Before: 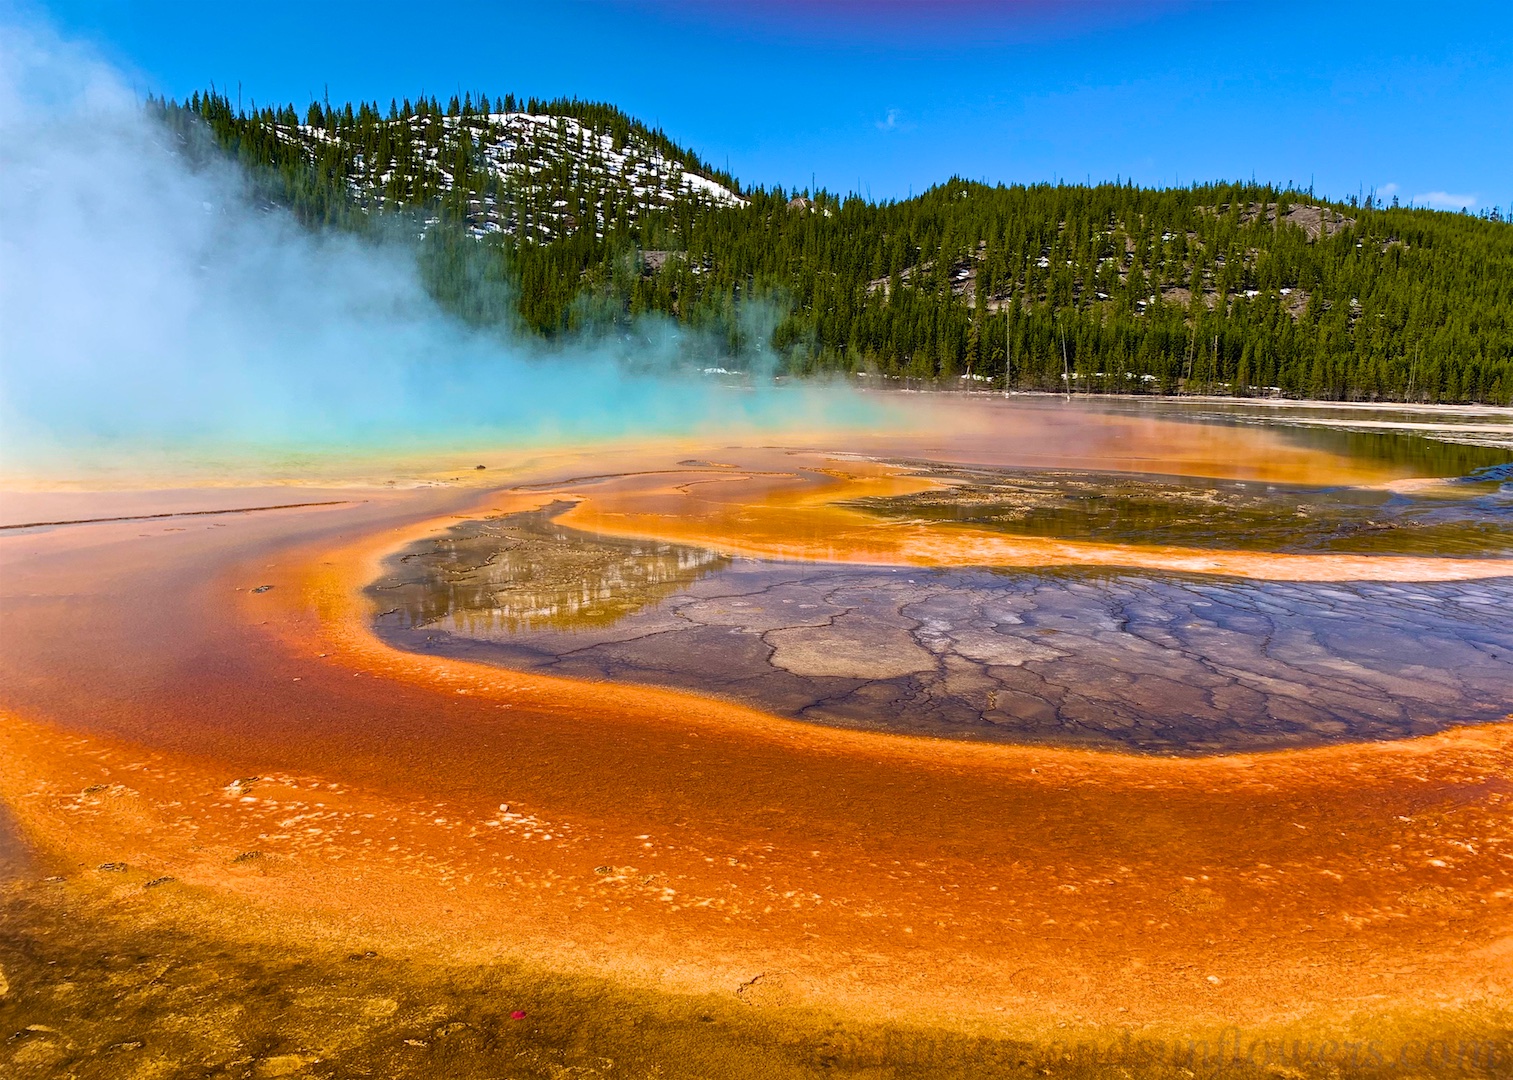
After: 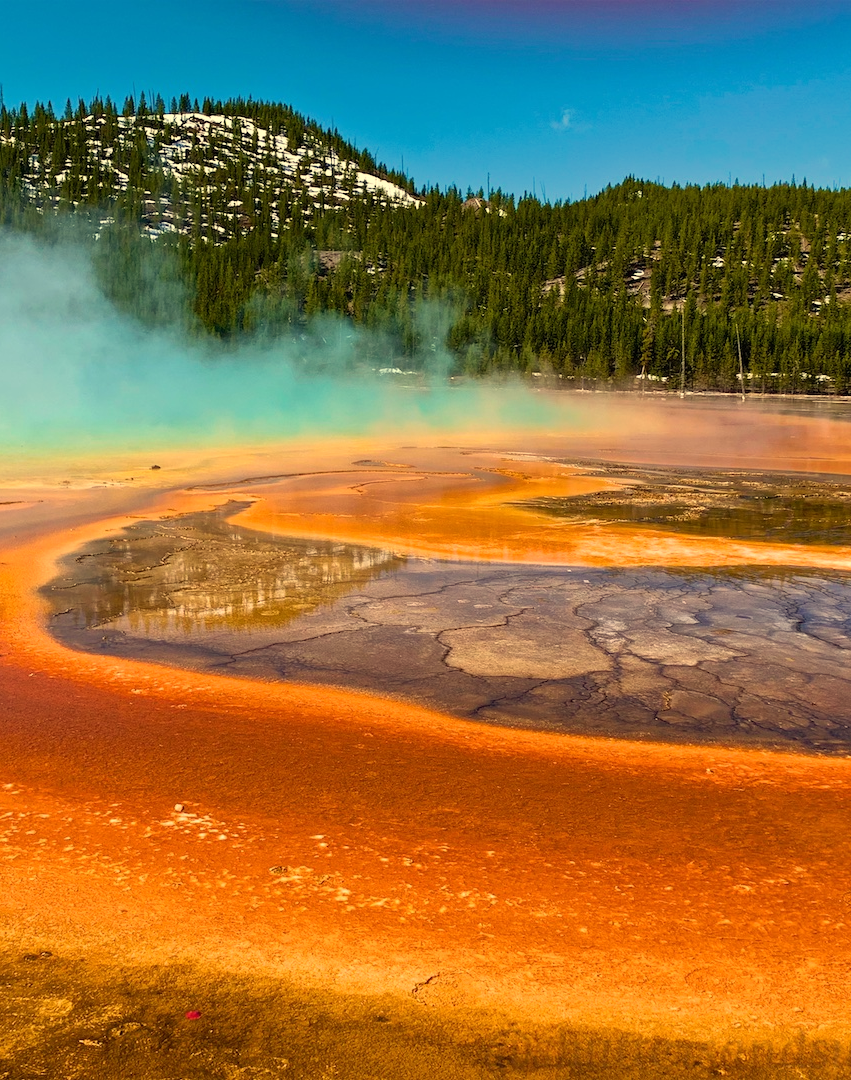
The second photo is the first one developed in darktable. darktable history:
crop: left 21.496%, right 22.254%
white balance: red 1.08, blue 0.791
